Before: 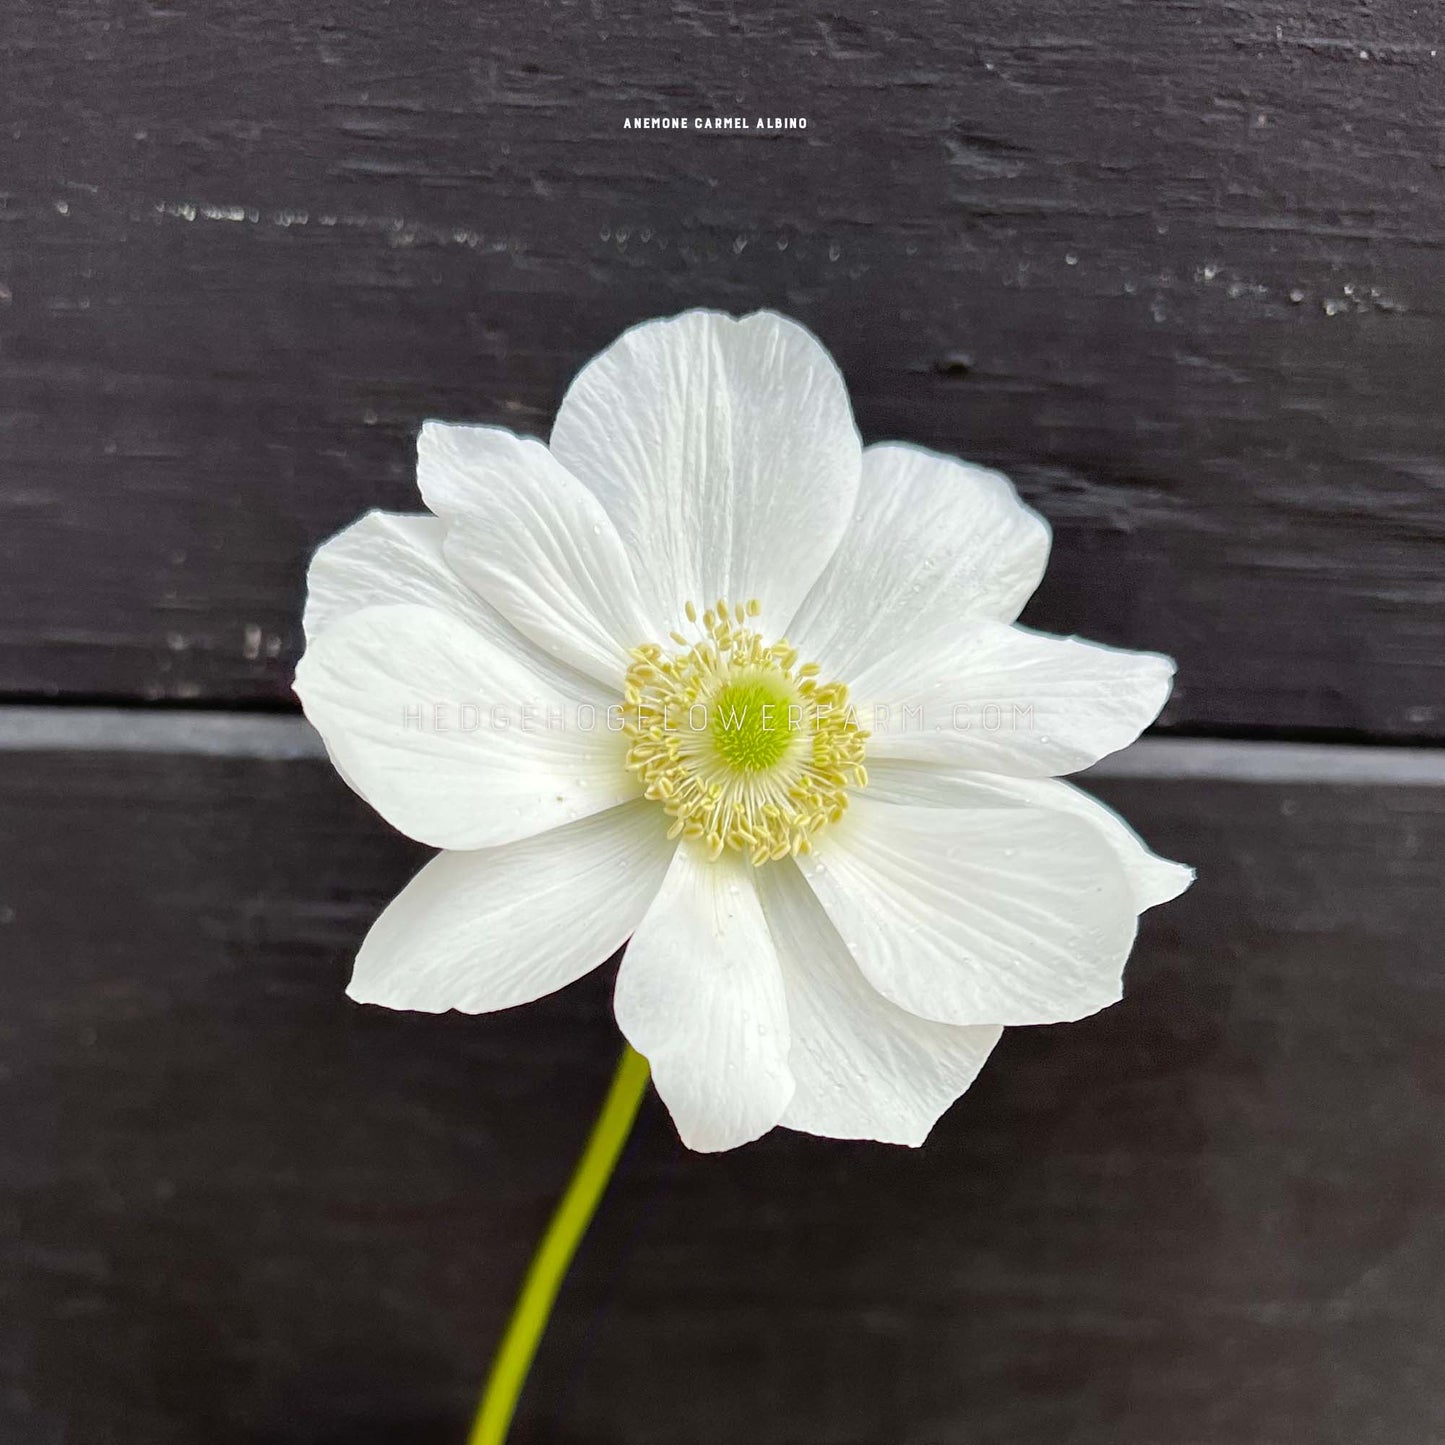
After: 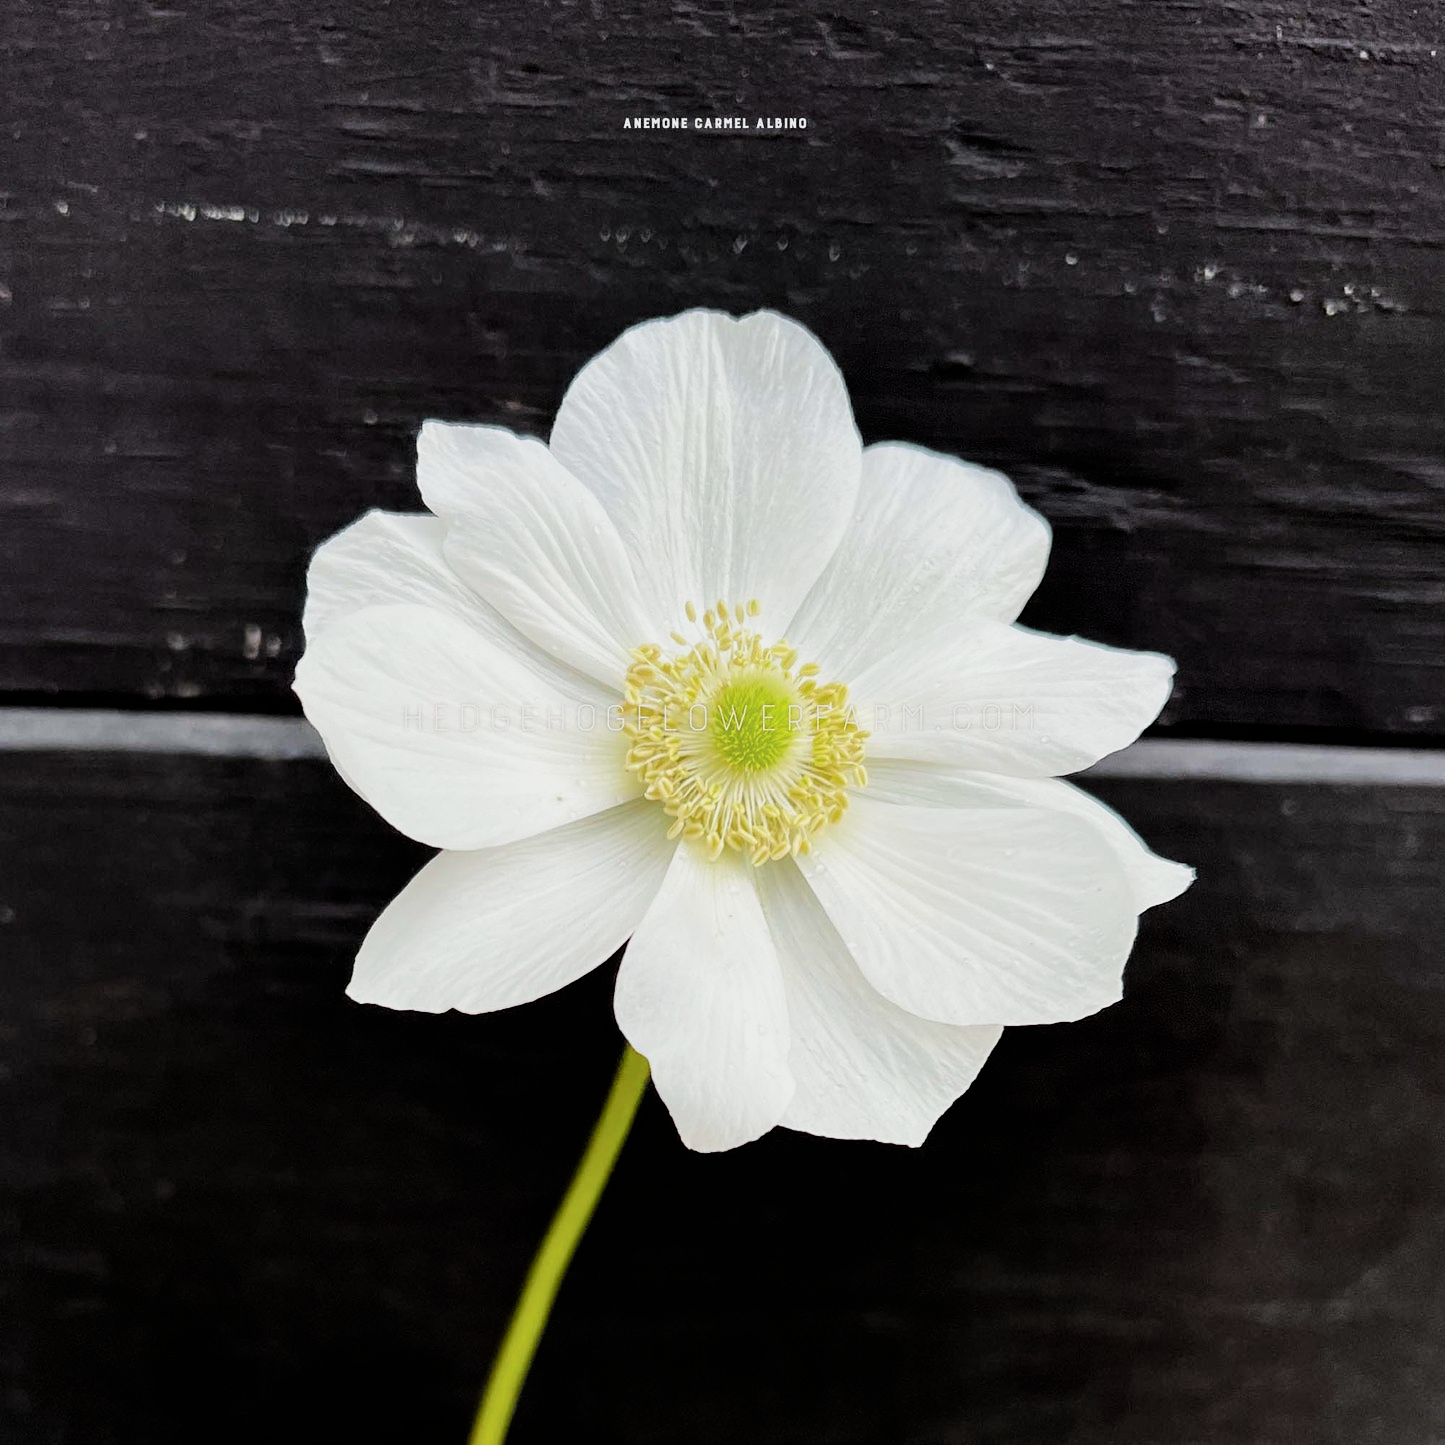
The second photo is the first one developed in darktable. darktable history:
filmic rgb: black relative exposure -5.13 EV, white relative exposure 3.49 EV, hardness 3.19, contrast 1.396, highlights saturation mix -49.08%
